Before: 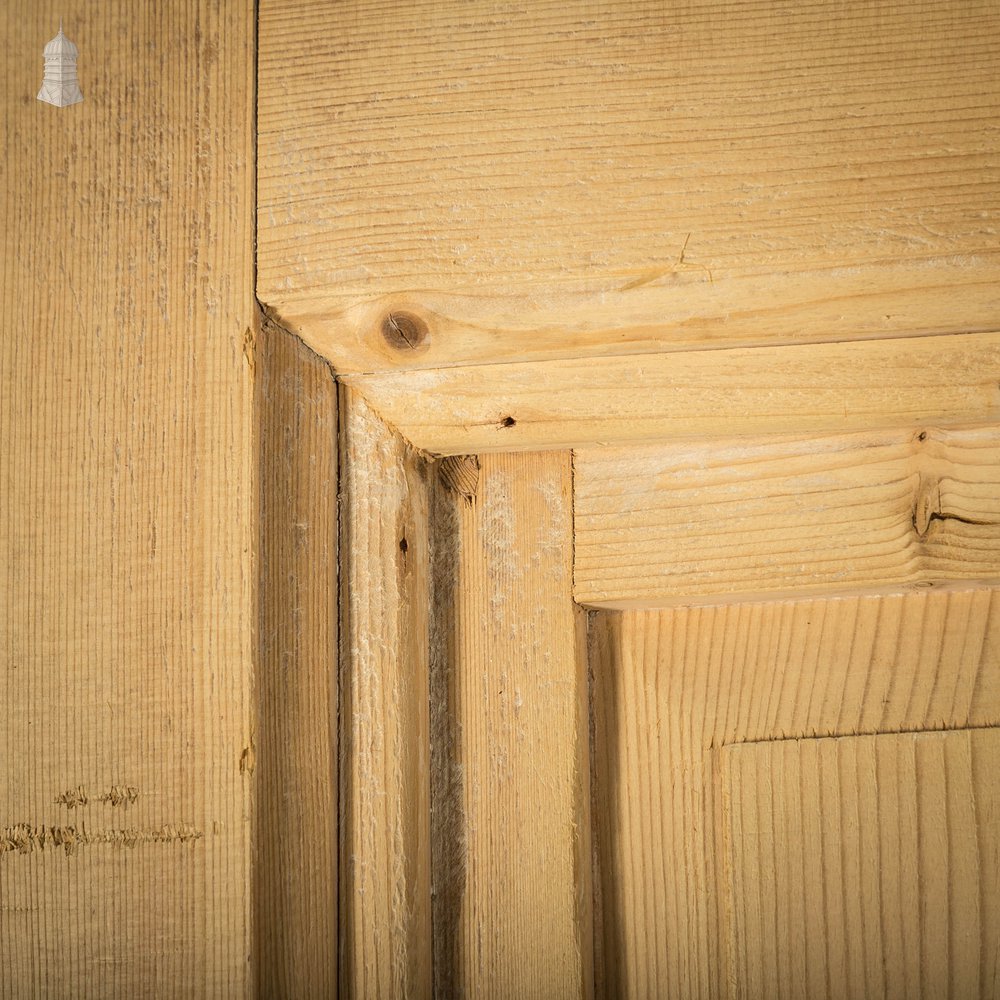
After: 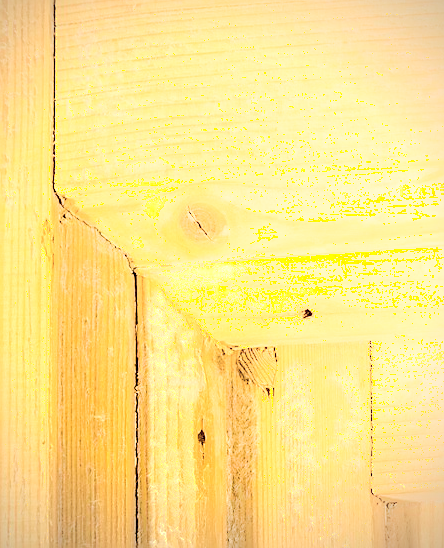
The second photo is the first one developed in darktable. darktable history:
local contrast: mode bilateral grid, contrast 15, coarseness 36, detail 105%, midtone range 0.2
vignetting: fall-off radius 60.4%, center (-0.031, -0.038)
exposure: black level correction 0, exposure 1 EV, compensate exposure bias true, compensate highlight preservation false
sharpen: on, module defaults
crop: left 20.284%, top 10.898%, right 35.233%, bottom 34.226%
color balance rgb: linear chroma grading › global chroma 15.372%, perceptual saturation grading › global saturation 36.834%, perceptual saturation grading › shadows 34.75%, perceptual brilliance grading › global brilliance 2.092%, perceptual brilliance grading › highlights -3.538%, contrast -10.071%
shadows and highlights: highlights 71.46, soften with gaussian
